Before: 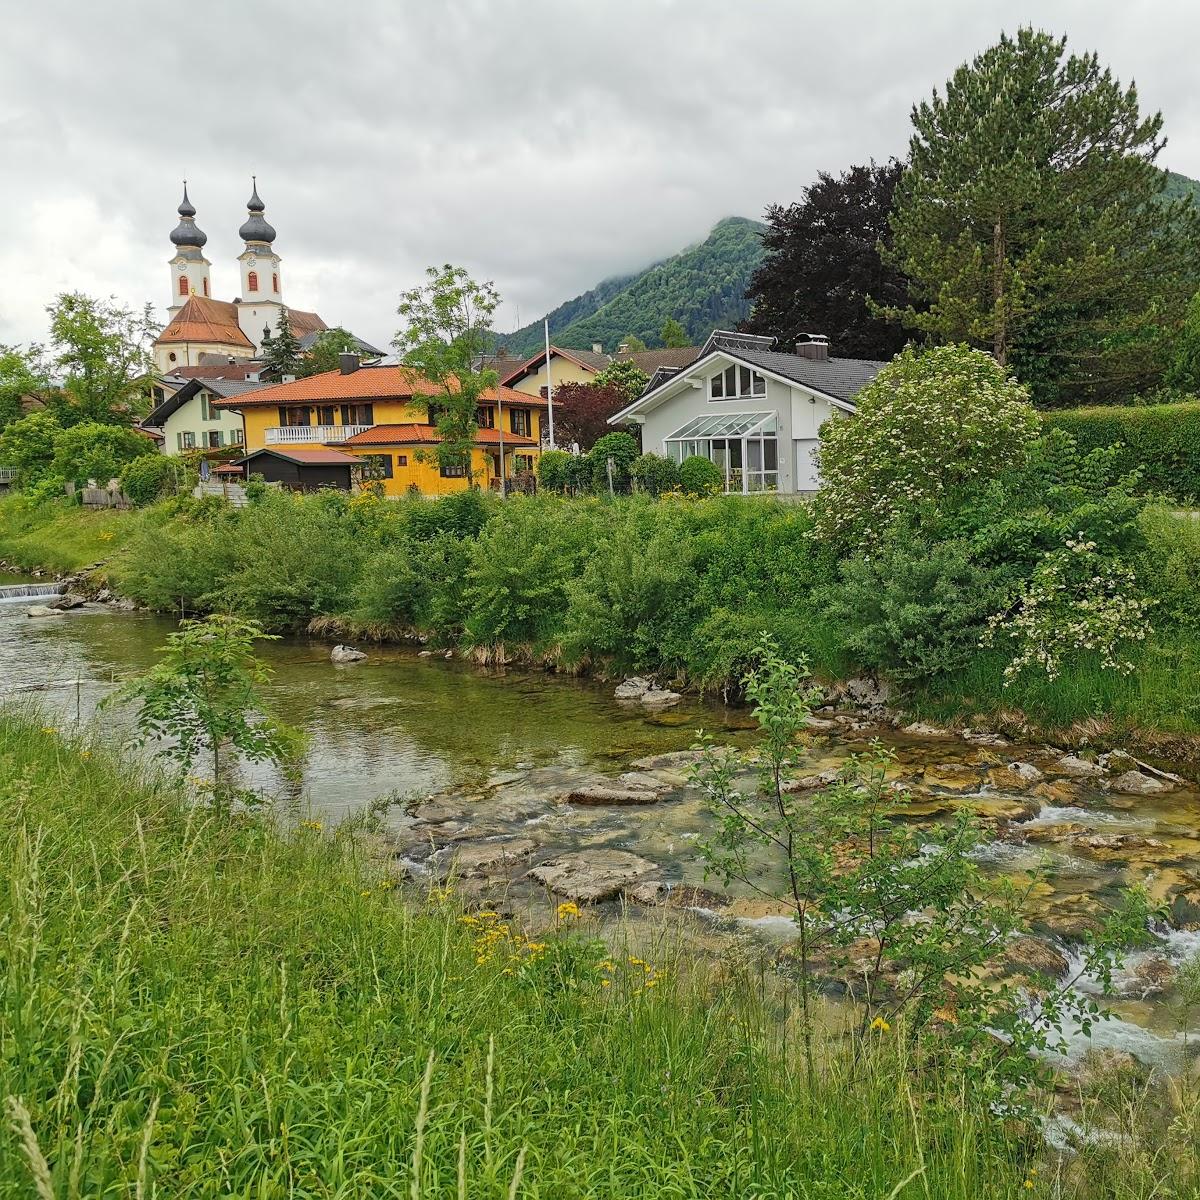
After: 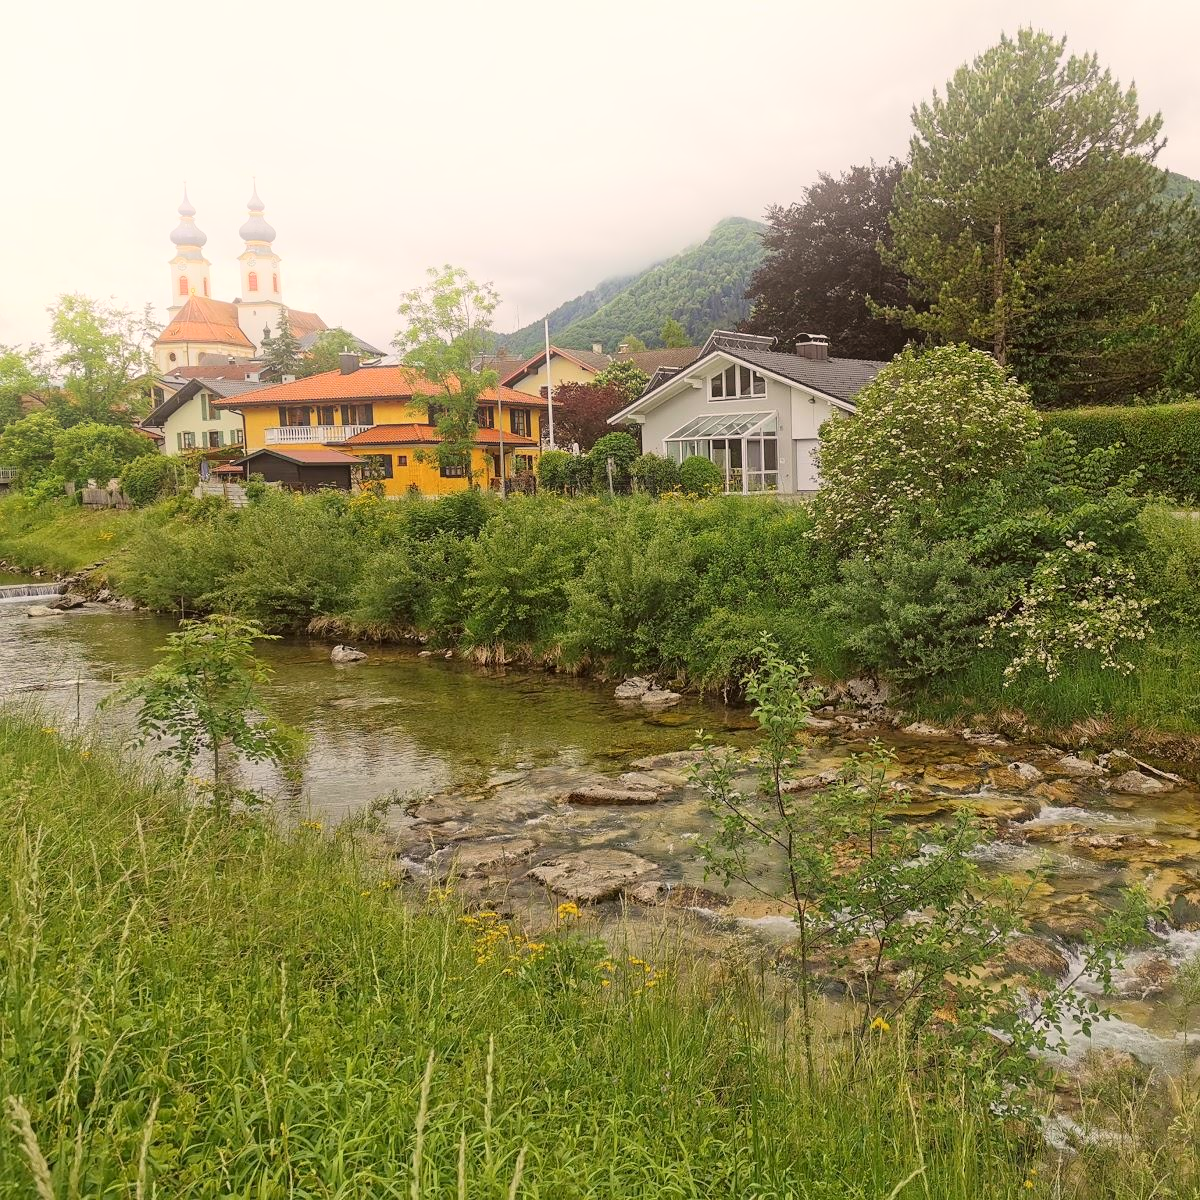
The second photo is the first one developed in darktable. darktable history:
color correction: highlights a* 6.27, highlights b* 8.19, shadows a* 5.94, shadows b* 7.23, saturation 0.9
bloom: threshold 82.5%, strength 16.25%
